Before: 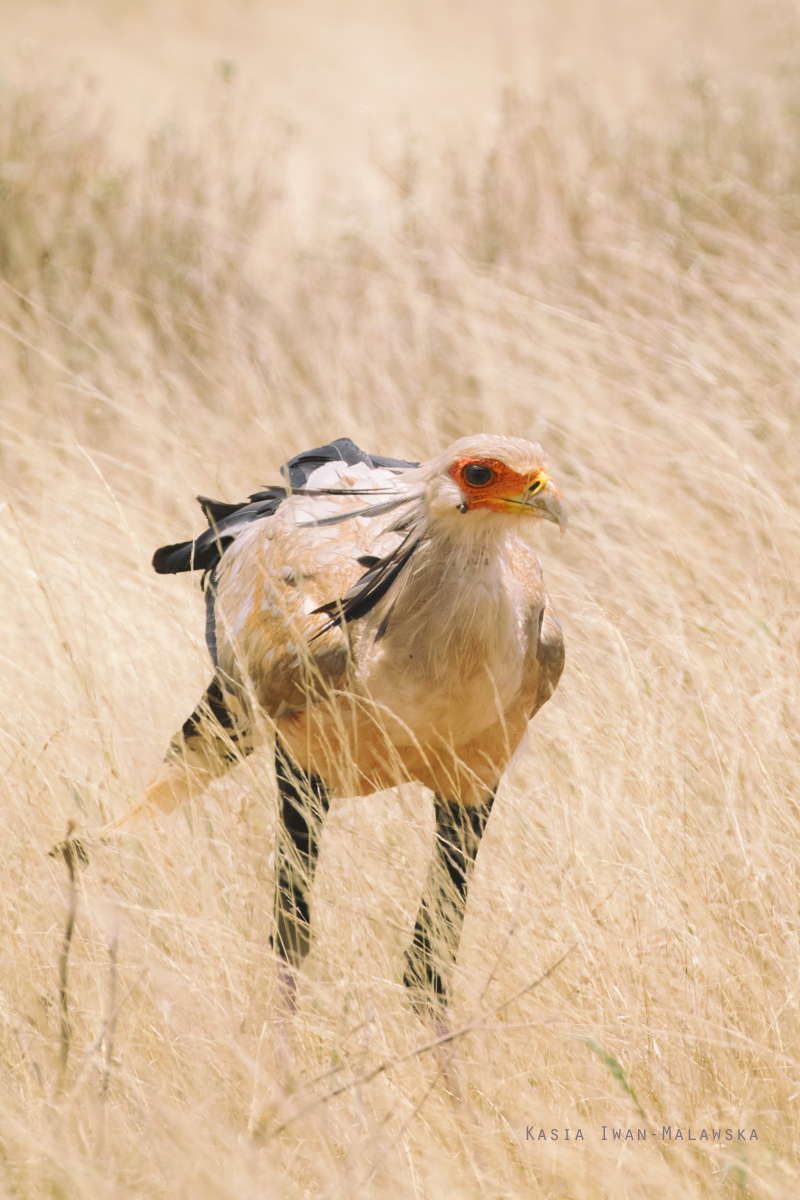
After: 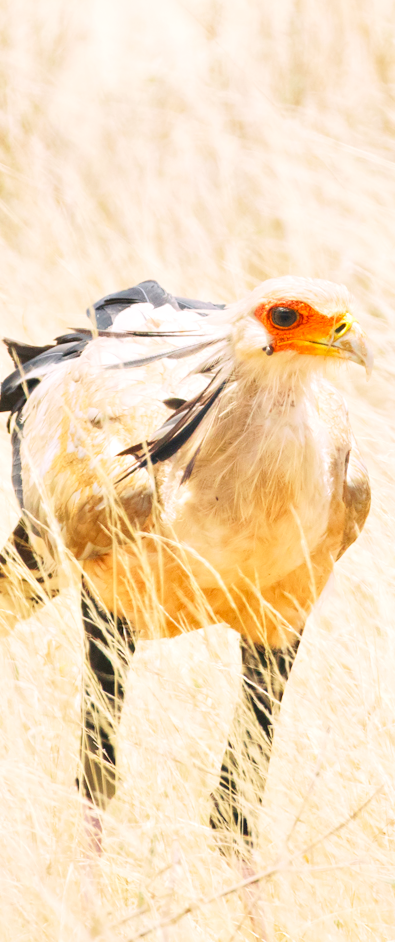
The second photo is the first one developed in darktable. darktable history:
tone equalizer: -8 EV 1 EV, -7 EV 1 EV, -6 EV 1 EV, -5 EV 1 EV, -4 EV 1 EV, -3 EV 0.75 EV, -2 EV 0.5 EV, -1 EV 0.25 EV
base curve: curves: ch0 [(0, 0) (0.005, 0.002) (0.15, 0.3) (0.4, 0.7) (0.75, 0.95) (1, 1)], preserve colors none
local contrast: highlights 100%, shadows 100%, detail 120%, midtone range 0.2
crop and rotate: angle 0.02°, left 24.353%, top 13.219%, right 26.156%, bottom 8.224%
